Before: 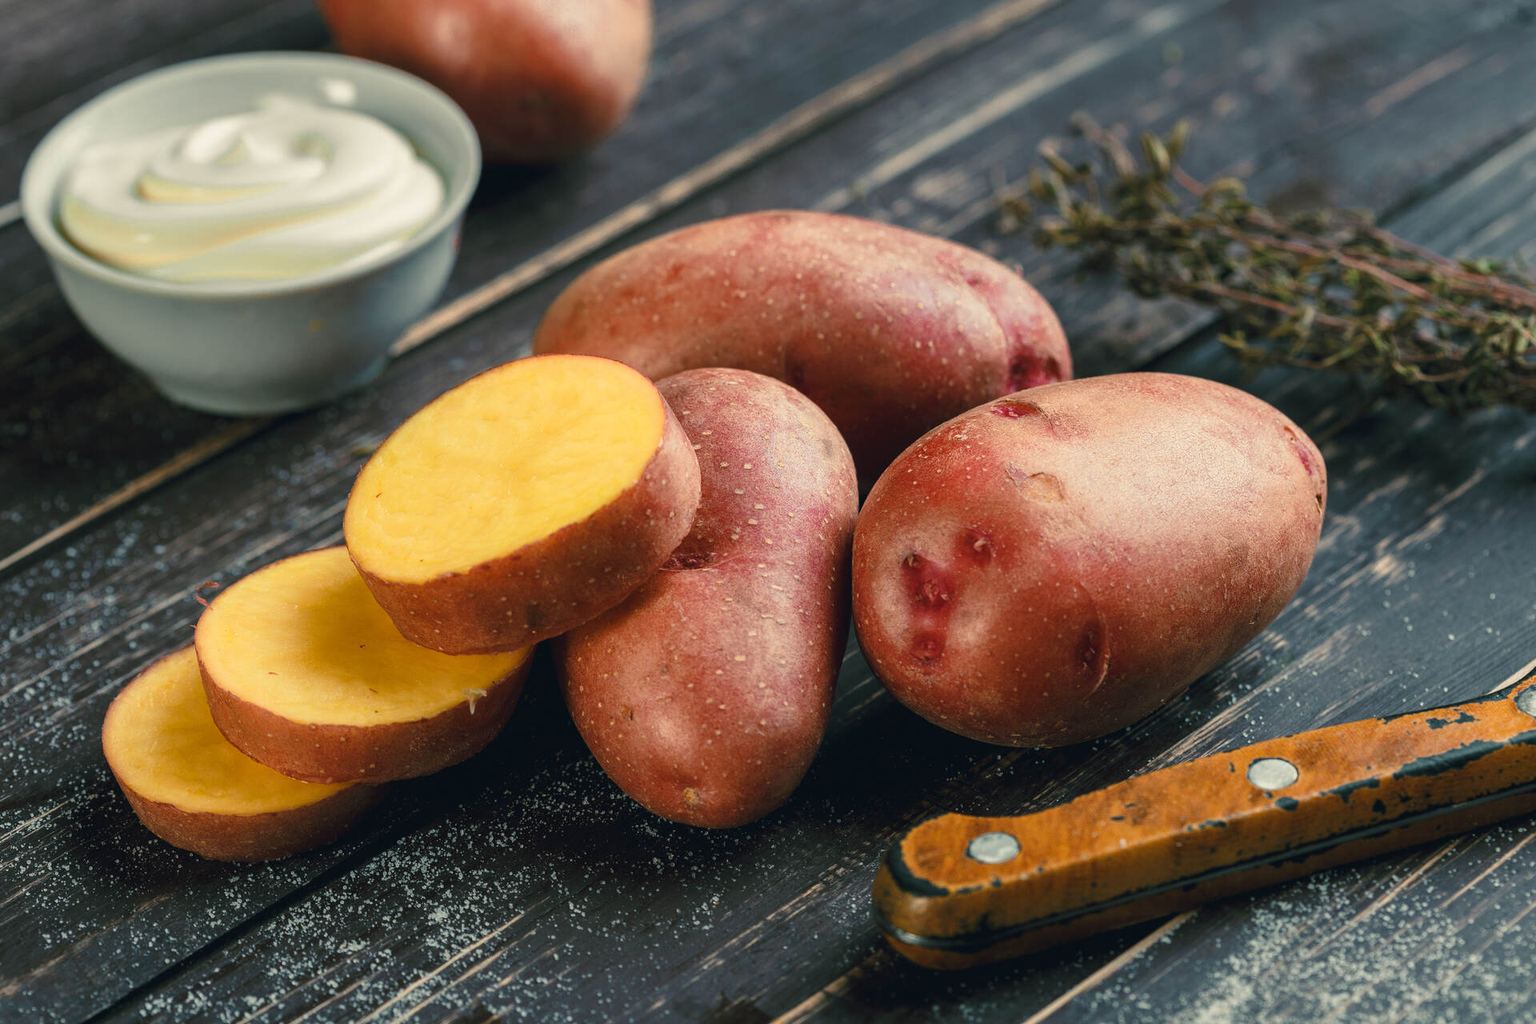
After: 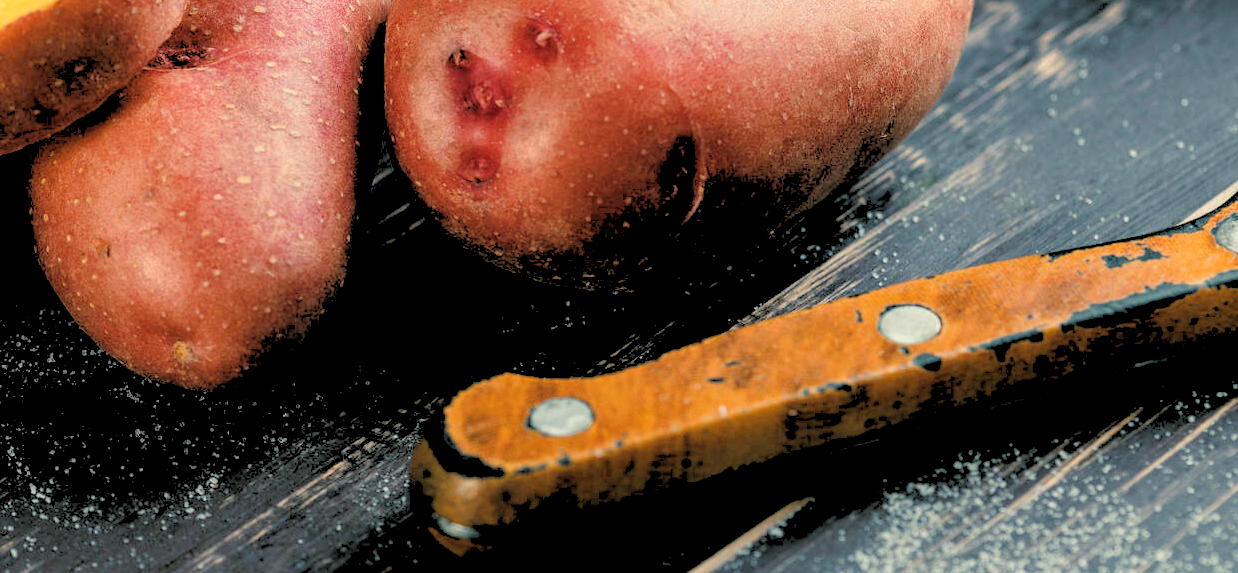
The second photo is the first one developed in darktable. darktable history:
rgb levels: levels [[0.027, 0.429, 0.996], [0, 0.5, 1], [0, 0.5, 1]]
crop and rotate: left 35.509%, top 50.238%, bottom 4.934%
